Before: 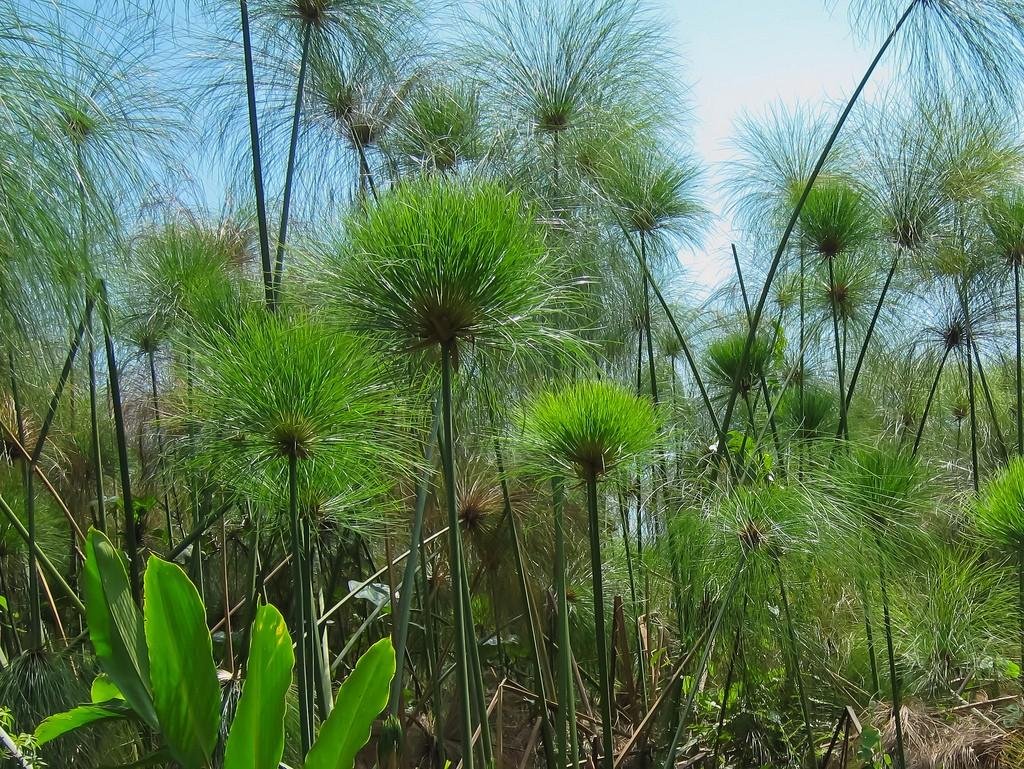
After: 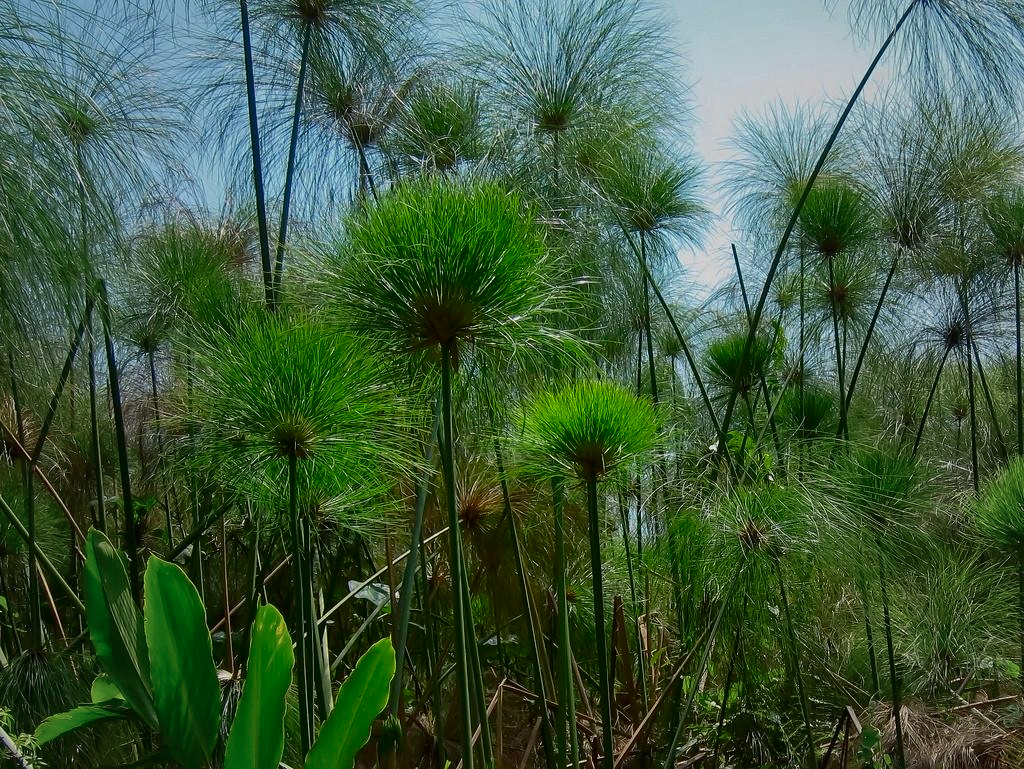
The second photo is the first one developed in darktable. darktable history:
contrast brightness saturation: contrast 0.105, brightness -0.275, saturation 0.138
vignetting: fall-off start 16.5%, fall-off radius 100.57%, brightness -0.179, saturation -0.289, width/height ratio 0.713, unbound false
shadows and highlights: on, module defaults
